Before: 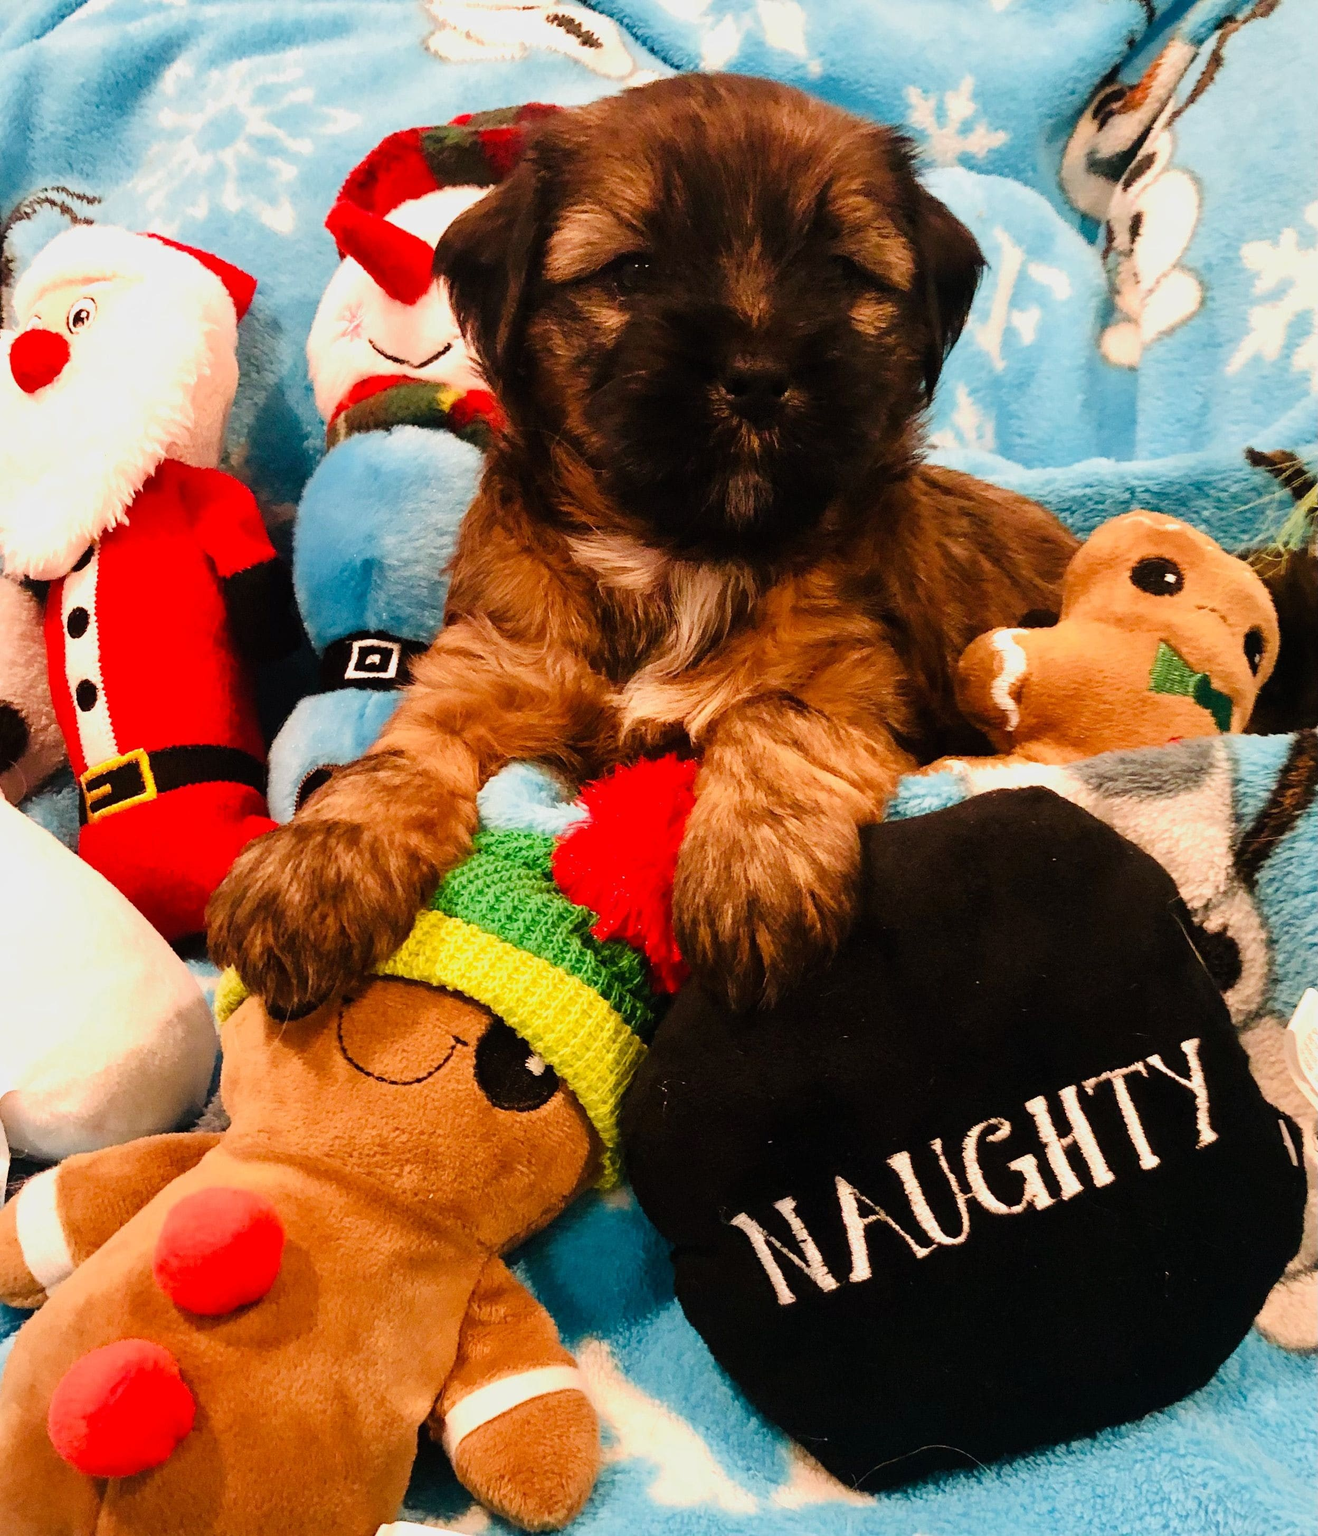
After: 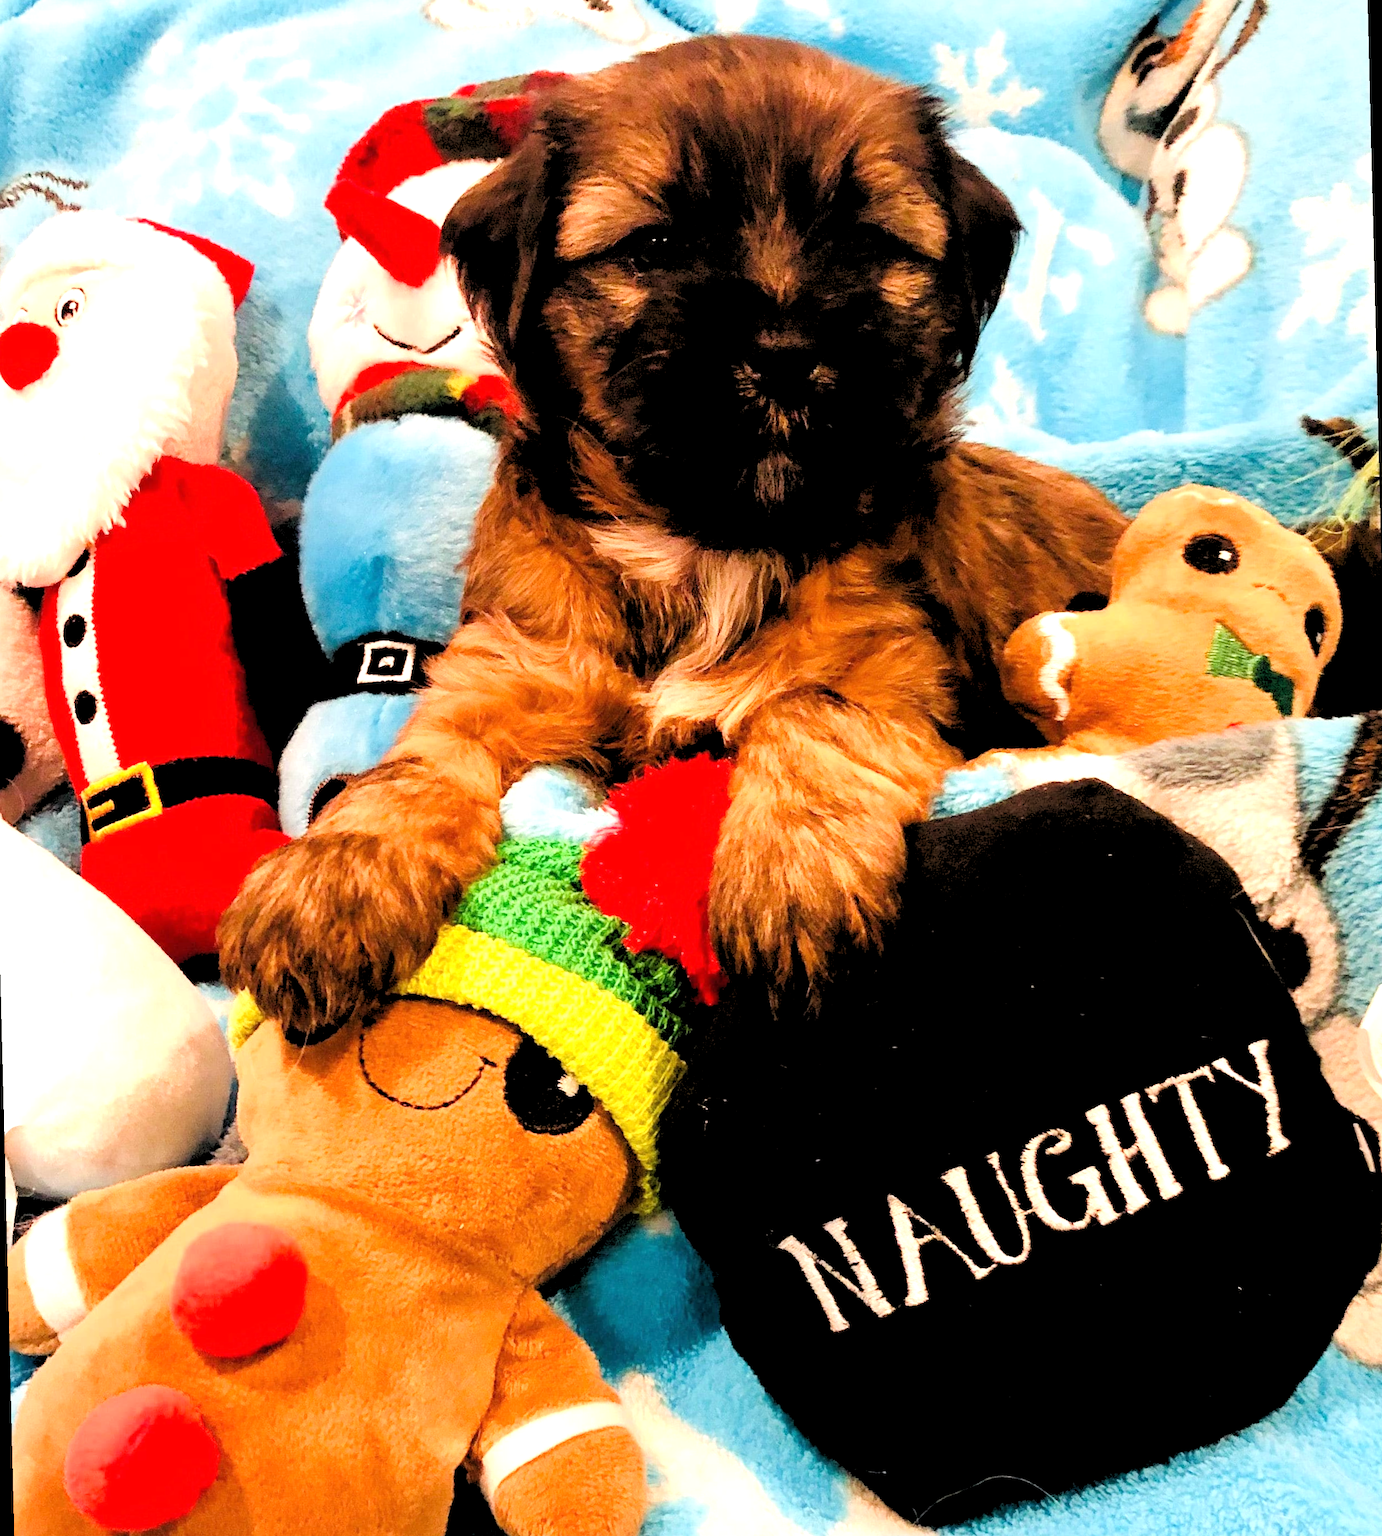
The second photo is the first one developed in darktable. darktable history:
exposure: black level correction 0, exposure 0.5 EV, compensate exposure bias true, compensate highlight preservation false
rgb levels: preserve colors sum RGB, levels [[0.038, 0.433, 0.934], [0, 0.5, 1], [0, 0.5, 1]]
crop and rotate: left 0.126%
rotate and perspective: rotation -1.42°, crop left 0.016, crop right 0.984, crop top 0.035, crop bottom 0.965
tone equalizer: -8 EV -0.417 EV, -7 EV -0.389 EV, -6 EV -0.333 EV, -5 EV -0.222 EV, -3 EV 0.222 EV, -2 EV 0.333 EV, -1 EV 0.389 EV, +0 EV 0.417 EV, edges refinement/feathering 500, mask exposure compensation -1.57 EV, preserve details no
